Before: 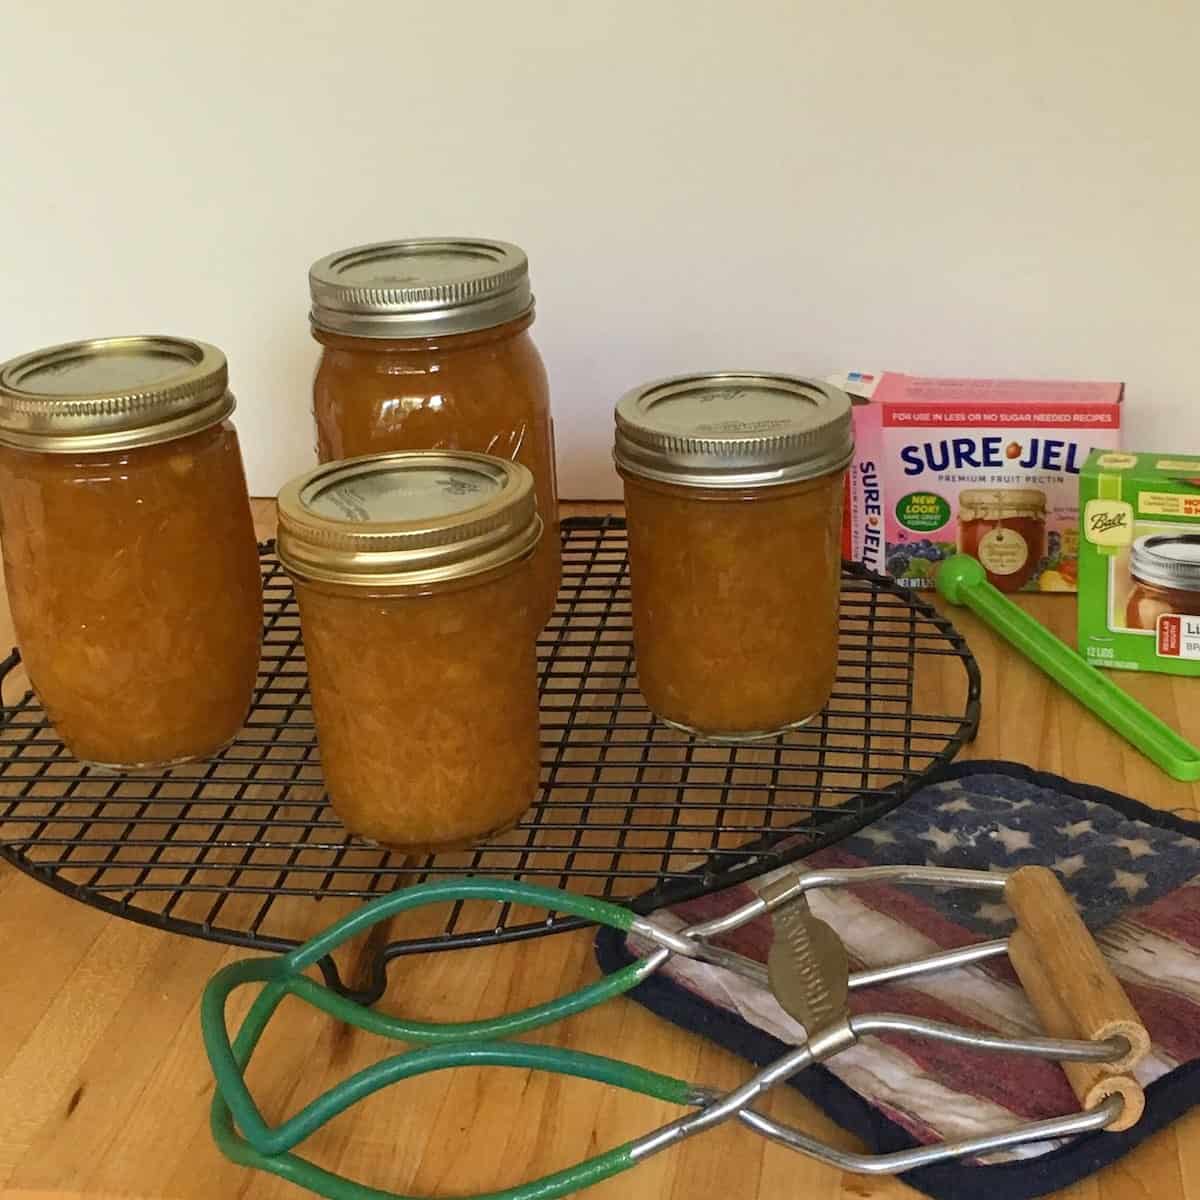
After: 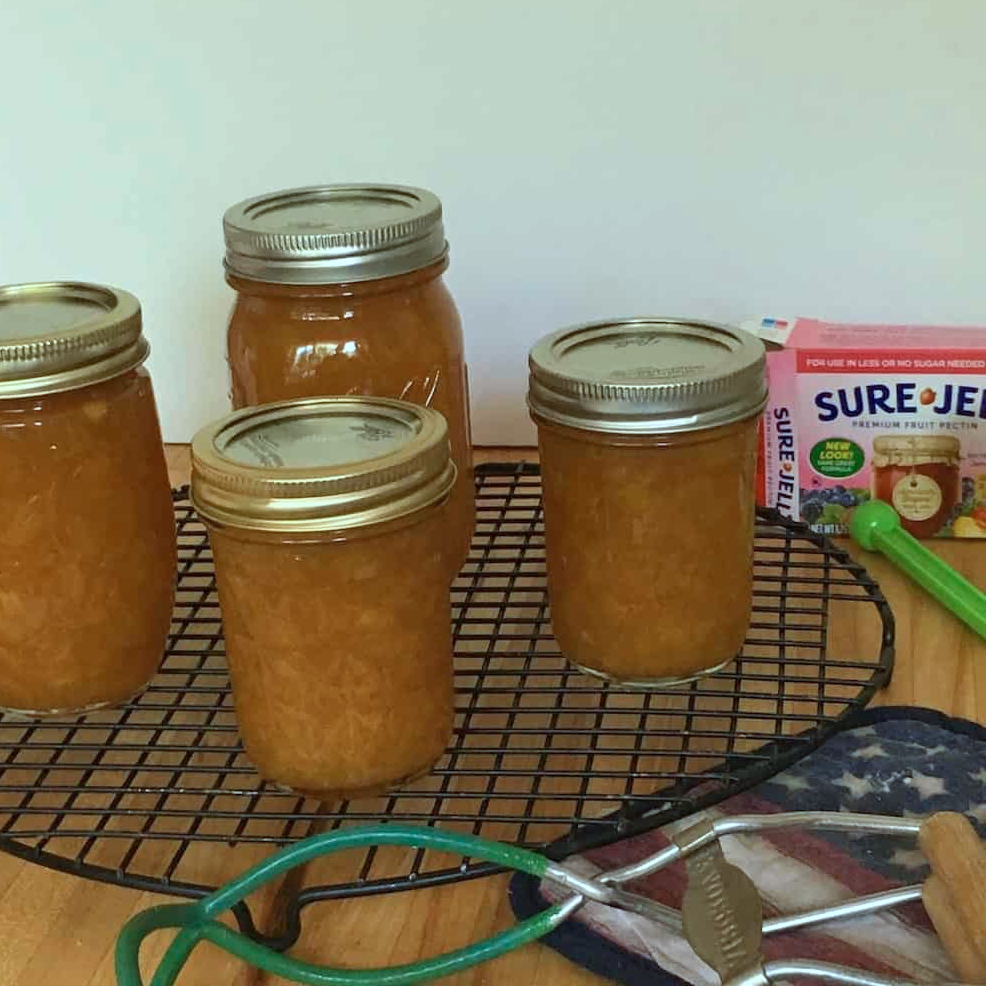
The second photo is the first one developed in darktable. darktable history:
color correction: highlights a* -10.04, highlights b* -10.37
crop and rotate: left 7.196%, top 4.574%, right 10.605%, bottom 13.178%
